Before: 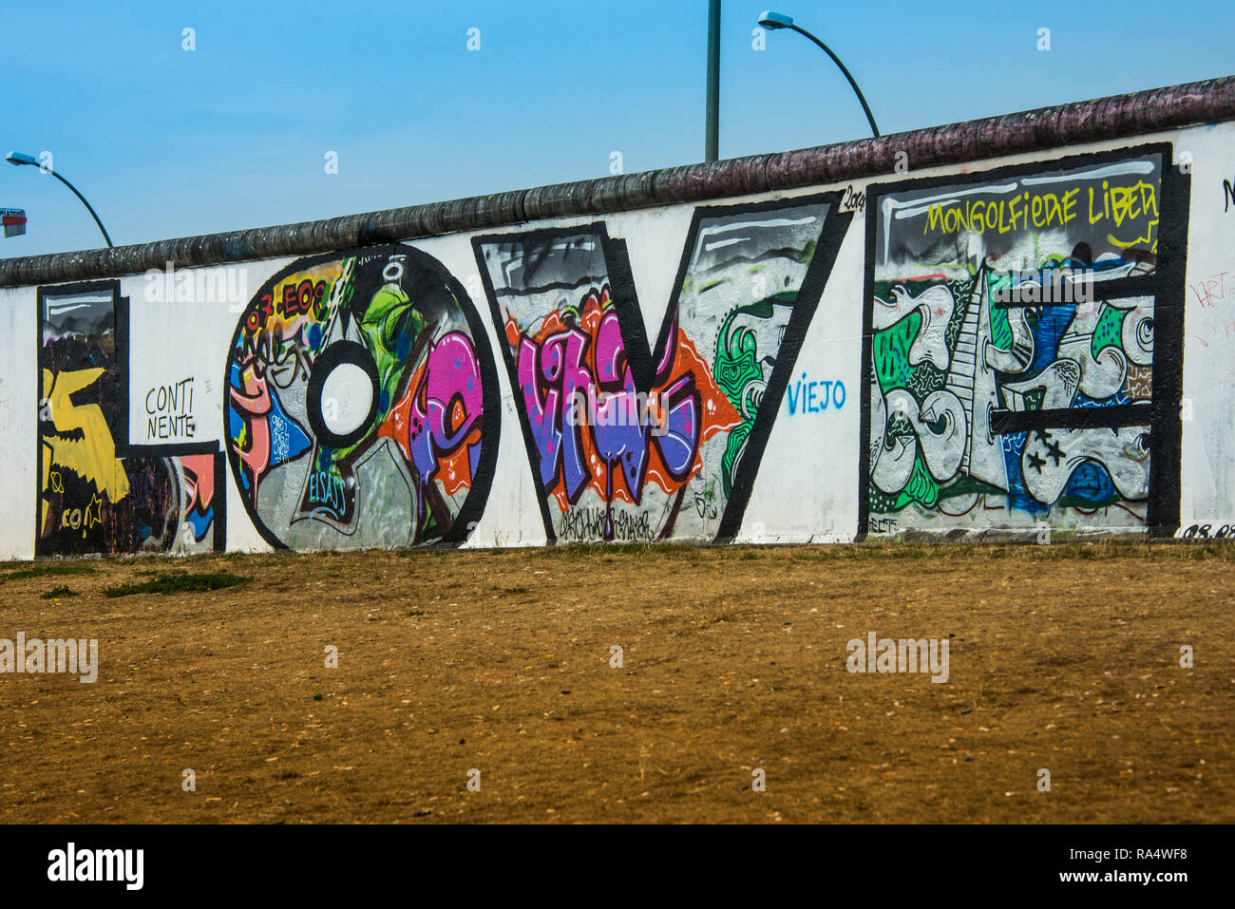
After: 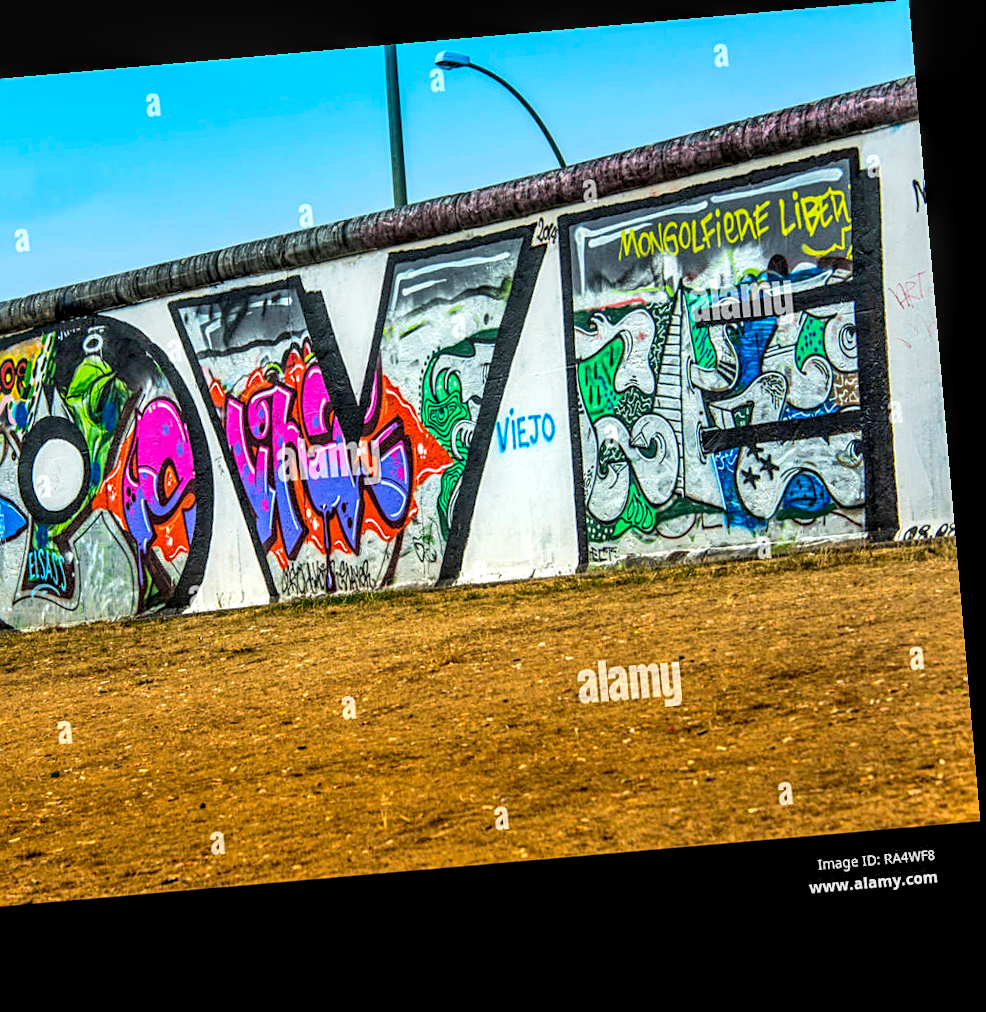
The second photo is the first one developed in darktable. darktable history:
rotate and perspective: rotation -4.98°, automatic cropping off
white balance: red 1, blue 1
exposure: black level correction 0.001, exposure 0.14 EV, compensate highlight preservation false
sharpen: on, module defaults
crop and rotate: left 24.6%
local contrast: detail 160%
contrast brightness saturation: contrast 0.07, brightness 0.18, saturation 0.4
shadows and highlights: low approximation 0.01, soften with gaussian
